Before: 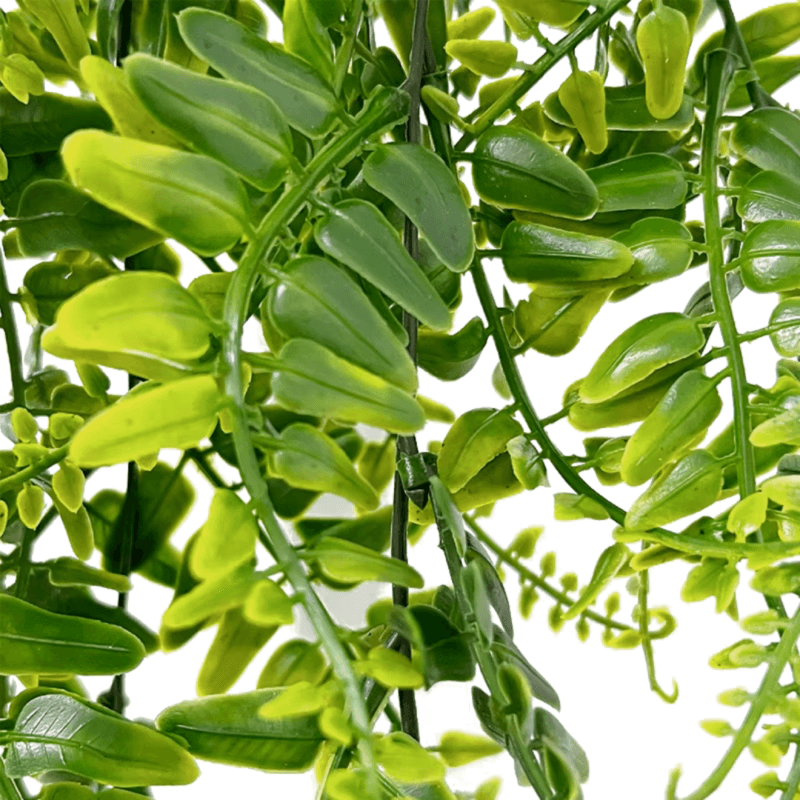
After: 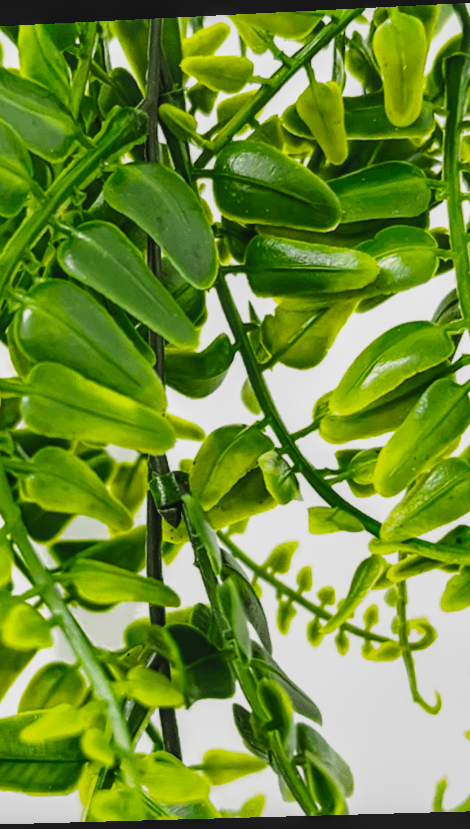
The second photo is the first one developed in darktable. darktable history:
crop: left 31.458%, top 0%, right 11.876%
local contrast: on, module defaults
filmic rgb: black relative exposure -5 EV, hardness 2.88, contrast 1.3
rotate and perspective: rotation -2.22°, lens shift (horizontal) -0.022, automatic cropping off
exposure: black level correction -0.041, exposure 0.064 EV, compensate highlight preservation false
contrast brightness saturation: contrast 0.07, brightness -0.14, saturation 0.11
color balance rgb: linear chroma grading › global chroma 15%, perceptual saturation grading › global saturation 30%
shadows and highlights: soften with gaussian
